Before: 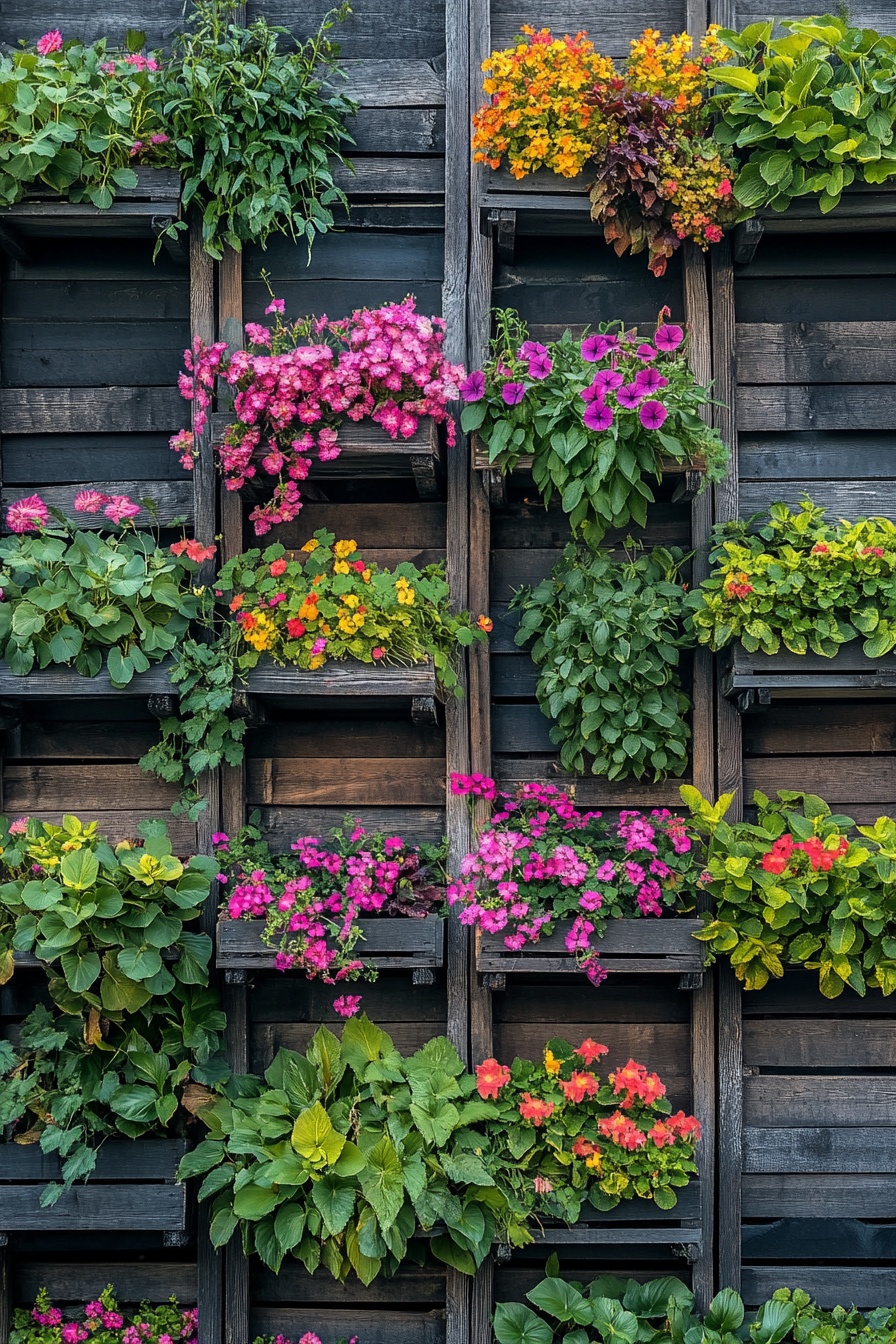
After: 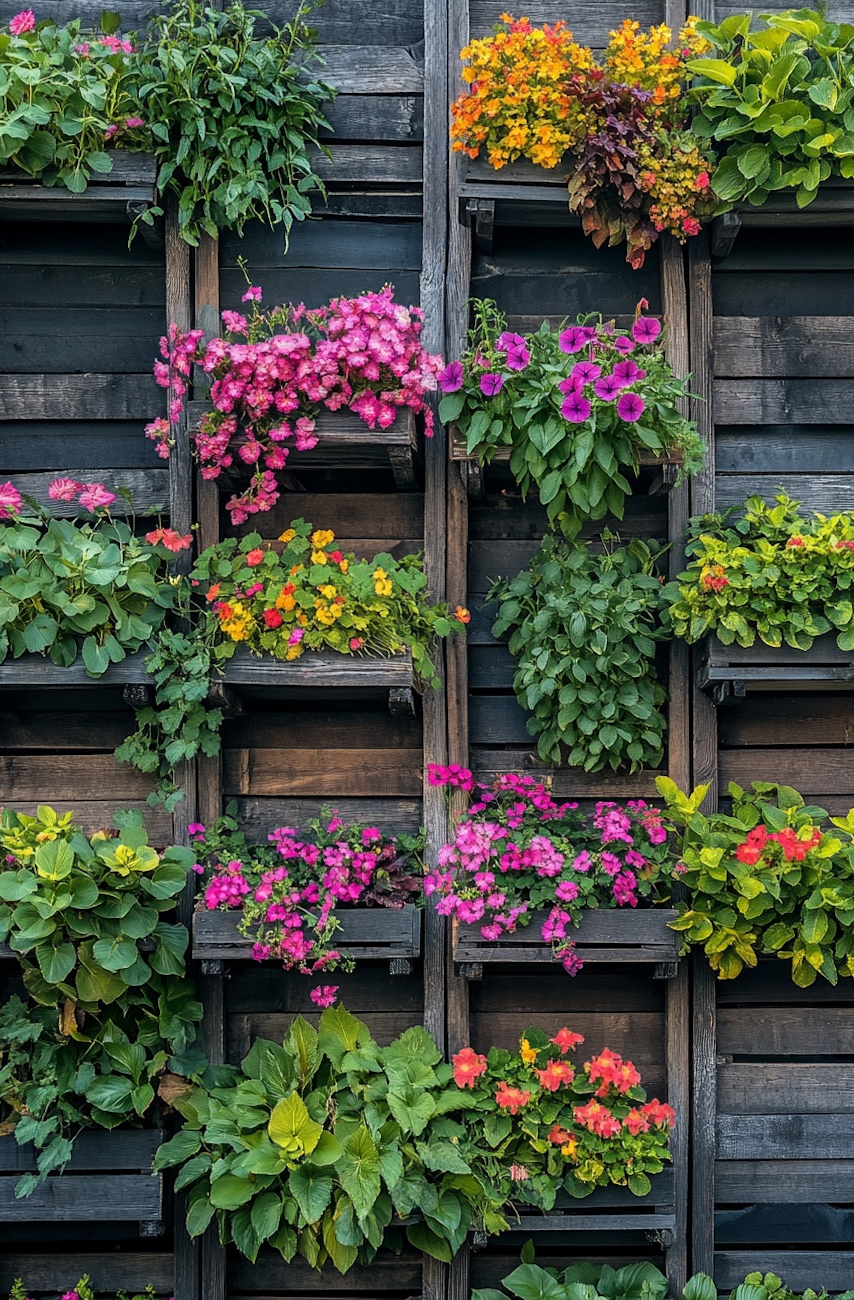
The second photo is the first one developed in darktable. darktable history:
exposure: compensate highlight preservation false
rotate and perspective: rotation 0.174°, lens shift (vertical) 0.013, lens shift (horizontal) 0.019, shear 0.001, automatic cropping original format, crop left 0.007, crop right 0.991, crop top 0.016, crop bottom 0.997
crop and rotate: left 2.536%, right 1.107%, bottom 2.246%
